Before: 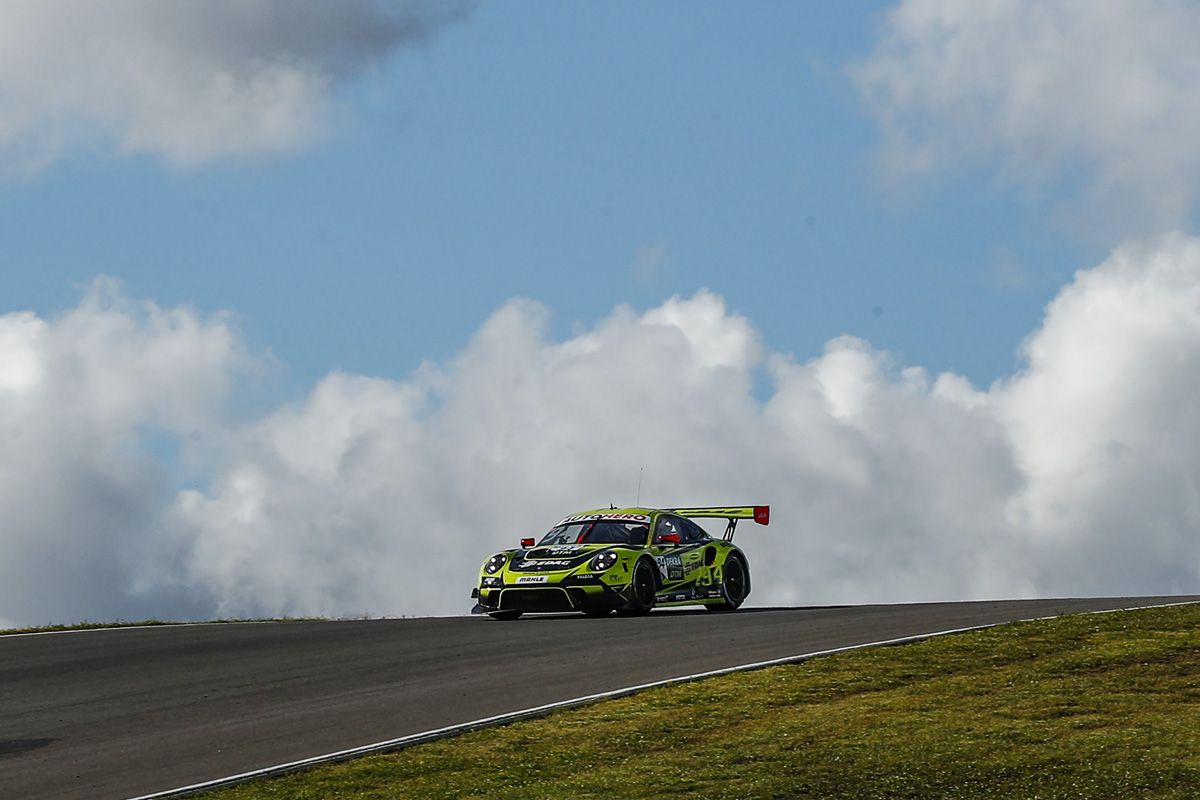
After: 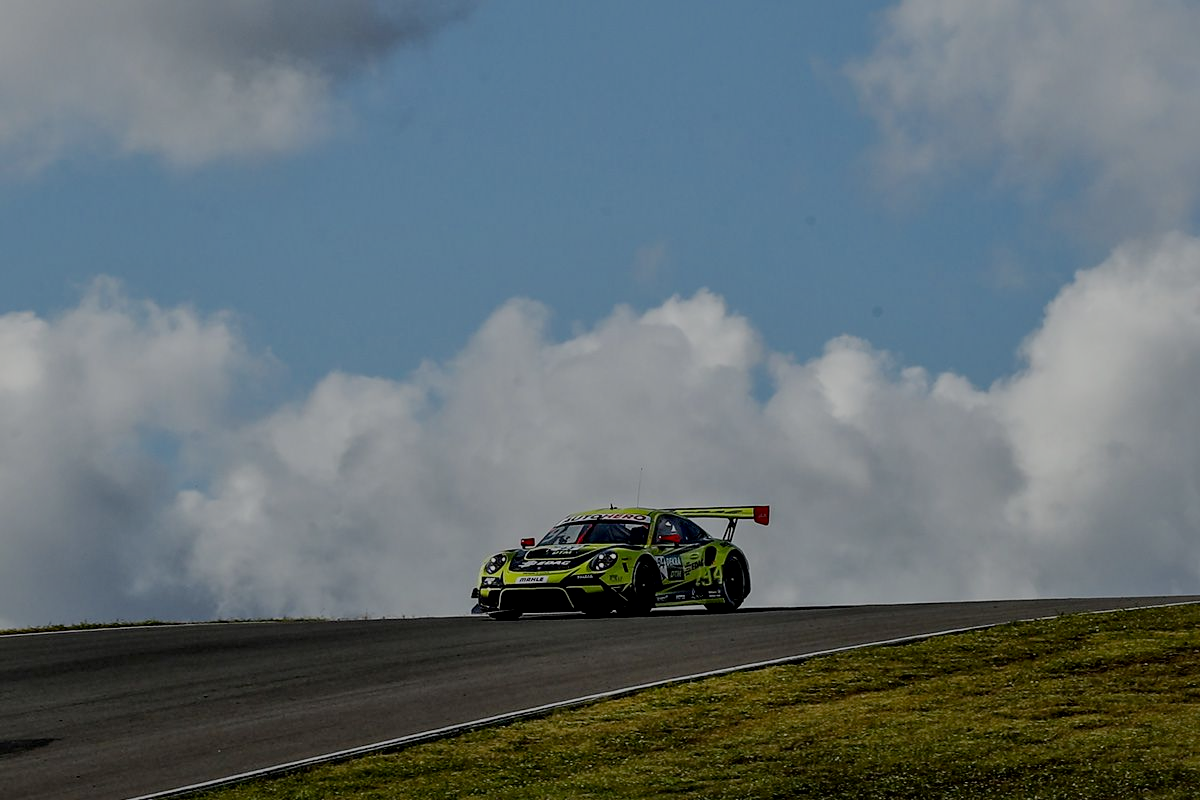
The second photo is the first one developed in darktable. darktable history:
filmic rgb: black relative exposure -13 EV, threshold 3 EV, target white luminance 85%, hardness 6.3, latitude 42.11%, contrast 0.858, shadows ↔ highlights balance 8.63%, color science v4 (2020), enable highlight reconstruction true
exposure: black level correction 0.009, exposure -0.637 EV, compensate highlight preservation false
local contrast: mode bilateral grid, contrast 20, coarseness 50, detail 132%, midtone range 0.2
